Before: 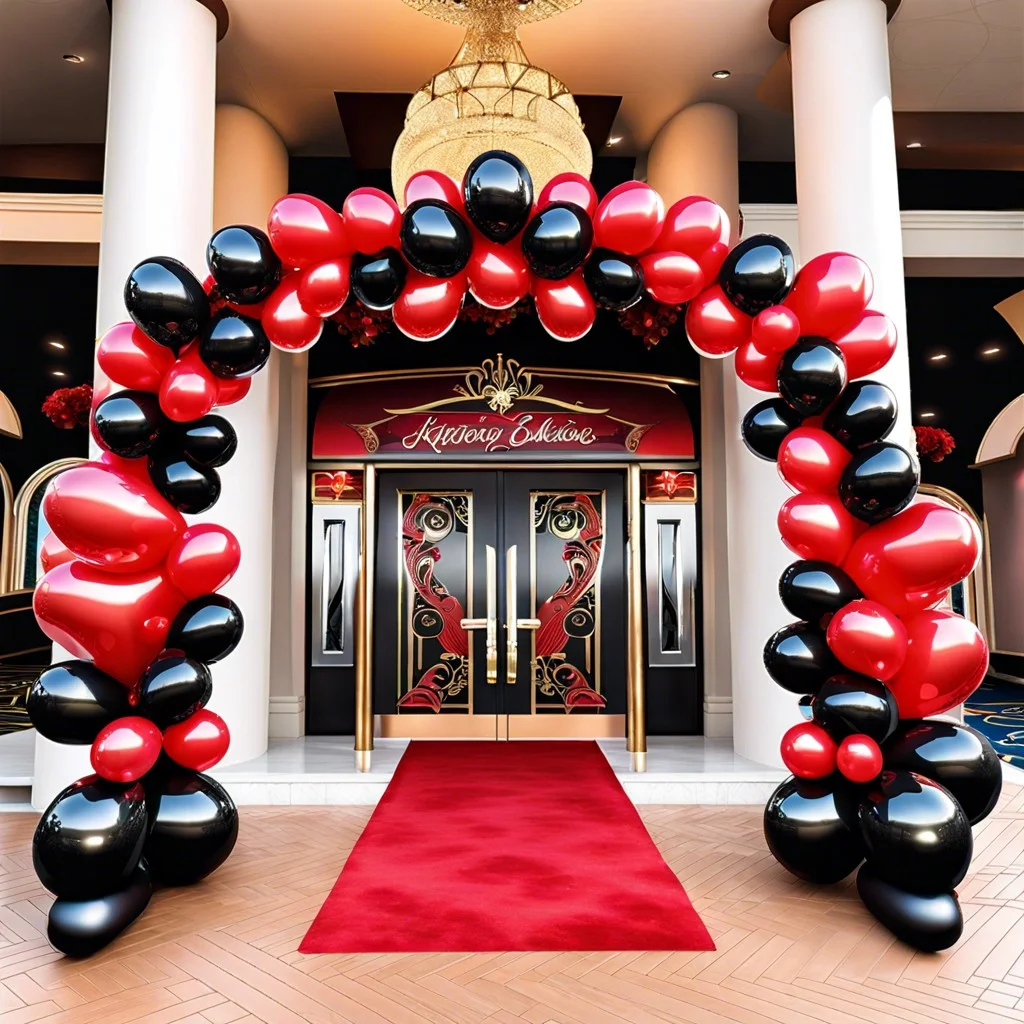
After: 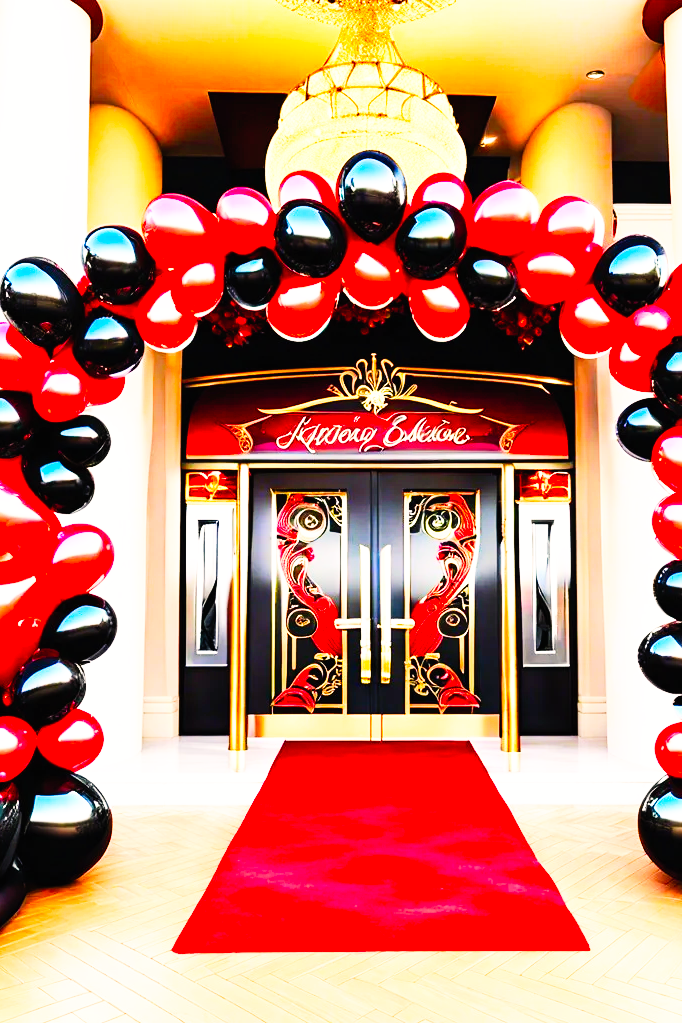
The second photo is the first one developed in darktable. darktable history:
color balance rgb: highlights gain › chroma 3.066%, highlights gain › hue 60.06°, linear chroma grading › global chroma 20.188%, perceptual saturation grading › global saturation 14.407%, perceptual saturation grading › highlights -25.633%, perceptual saturation grading › shadows 24.906%, perceptual brilliance grading › global brilliance 3.438%
base curve: curves: ch0 [(0, 0) (0.007, 0.004) (0.027, 0.03) (0.046, 0.07) (0.207, 0.54) (0.442, 0.872) (0.673, 0.972) (1, 1)], preserve colors none
crop and rotate: left 12.394%, right 20.93%
contrast brightness saturation: contrast 0.196, brightness 0.163, saturation 0.224
